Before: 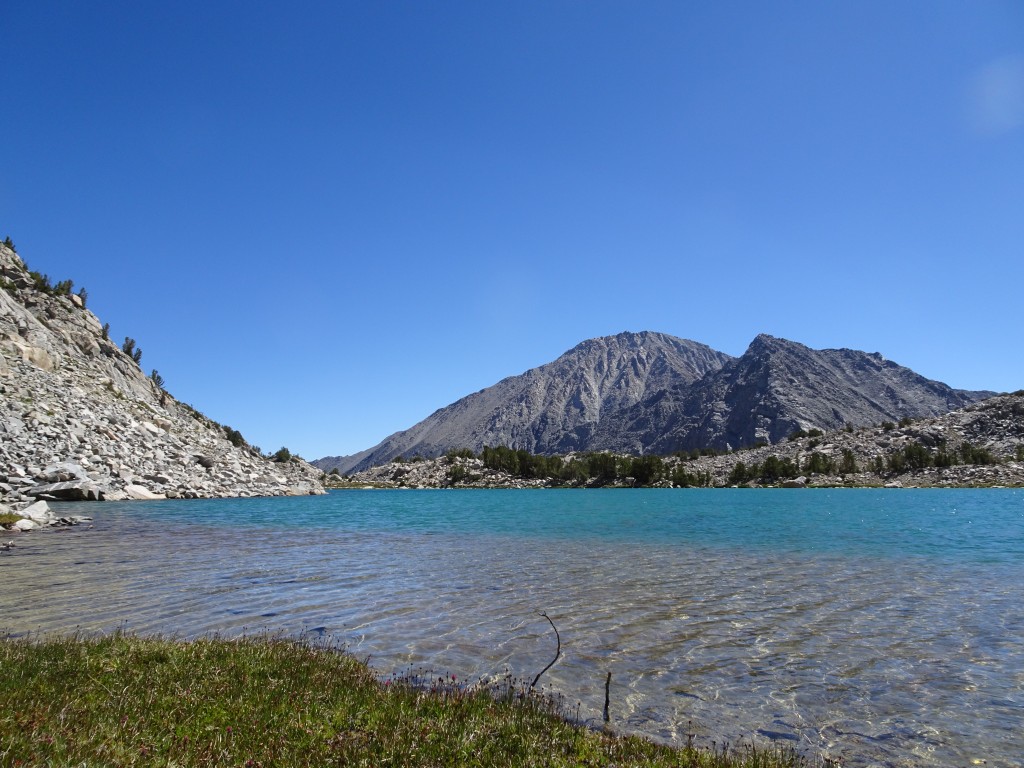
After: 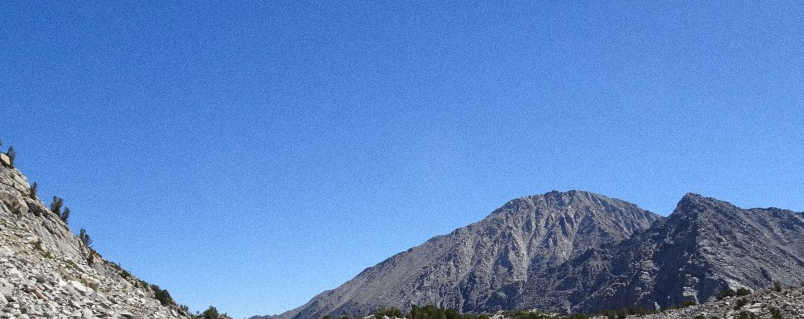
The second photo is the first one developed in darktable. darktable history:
grain: coarseness 0.09 ISO
crop: left 7.036%, top 18.398%, right 14.379%, bottom 40.043%
